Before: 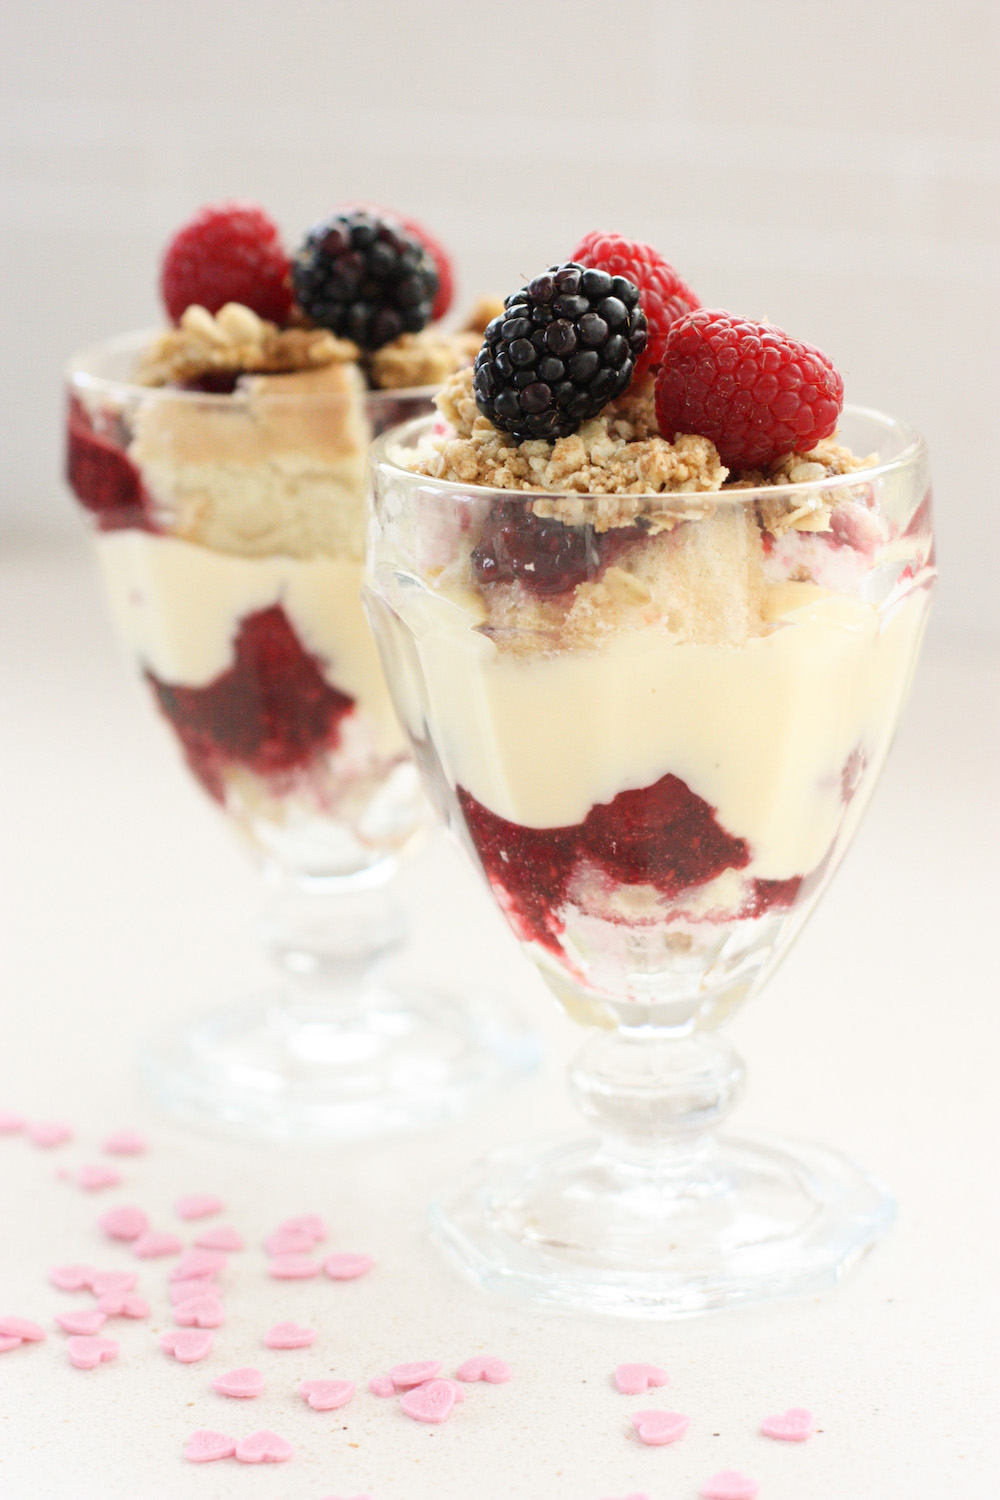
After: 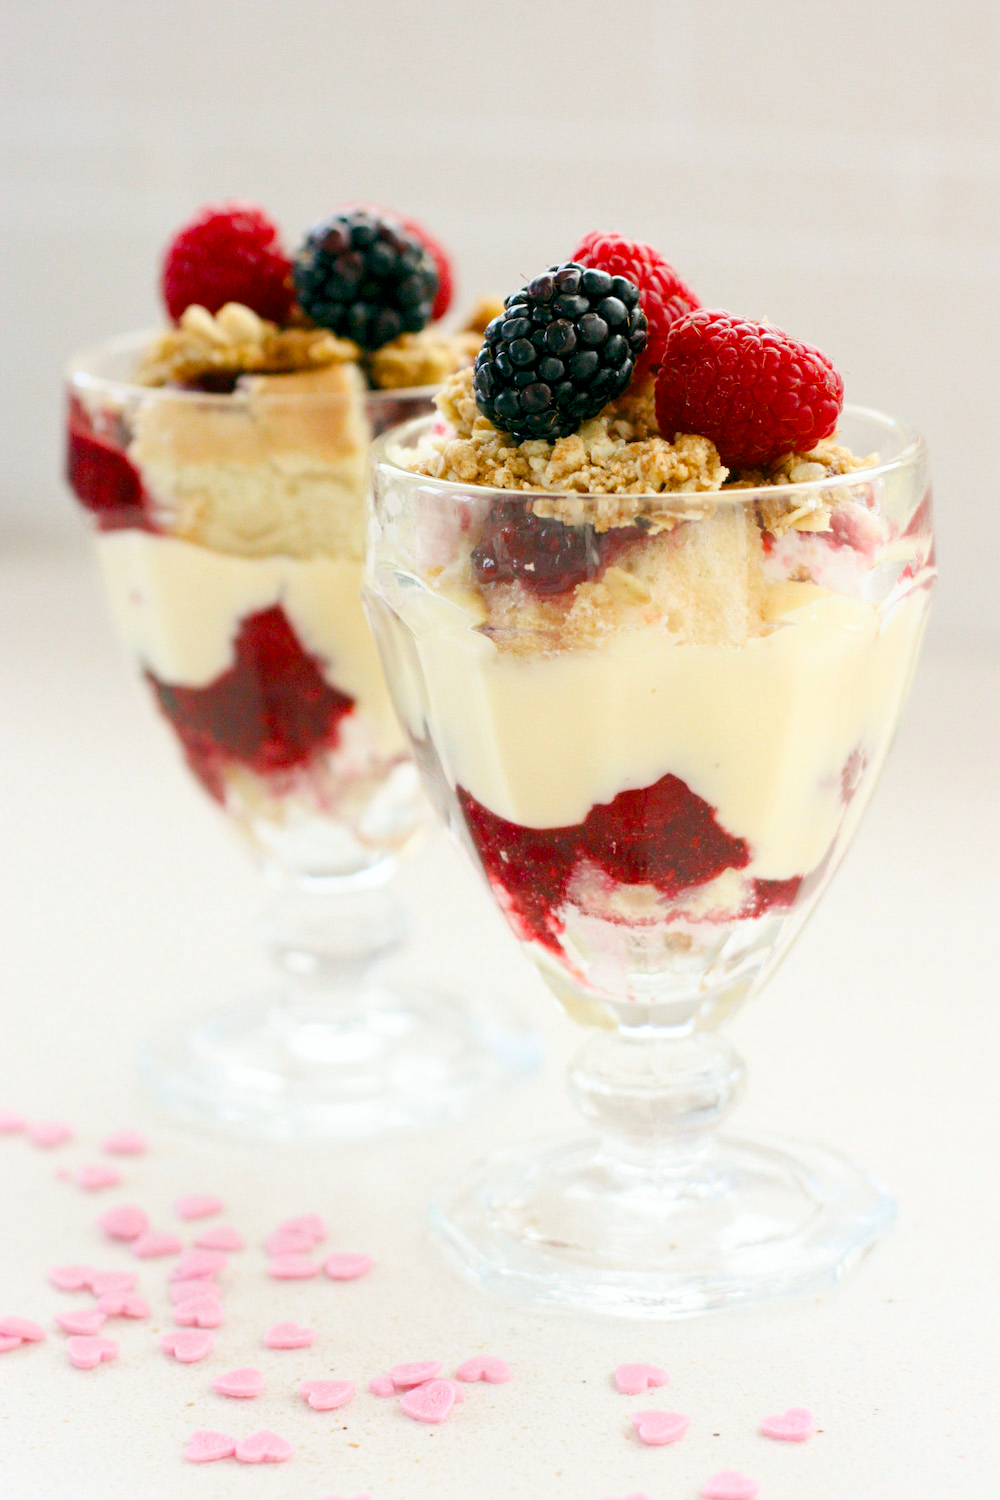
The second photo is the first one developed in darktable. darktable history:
color balance rgb: global offset › luminance -0.316%, global offset › chroma 0.113%, global offset › hue 165.74°, perceptual saturation grading › global saturation 20%, perceptual saturation grading › highlights 1.843%, perceptual saturation grading › shadows 49.821%
